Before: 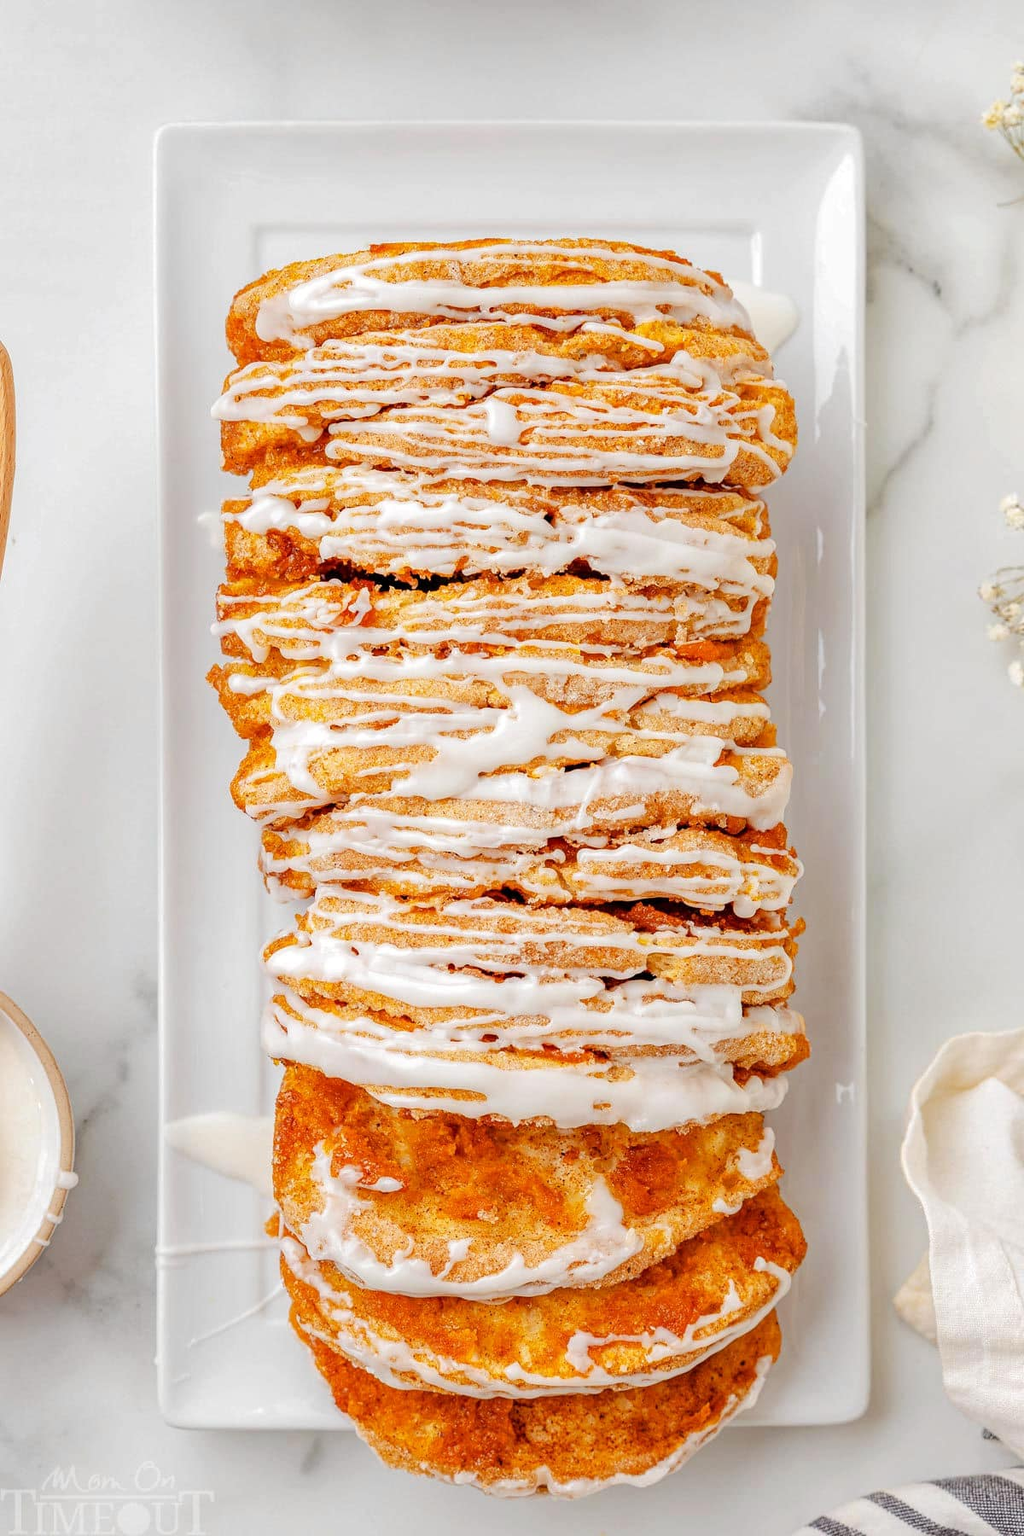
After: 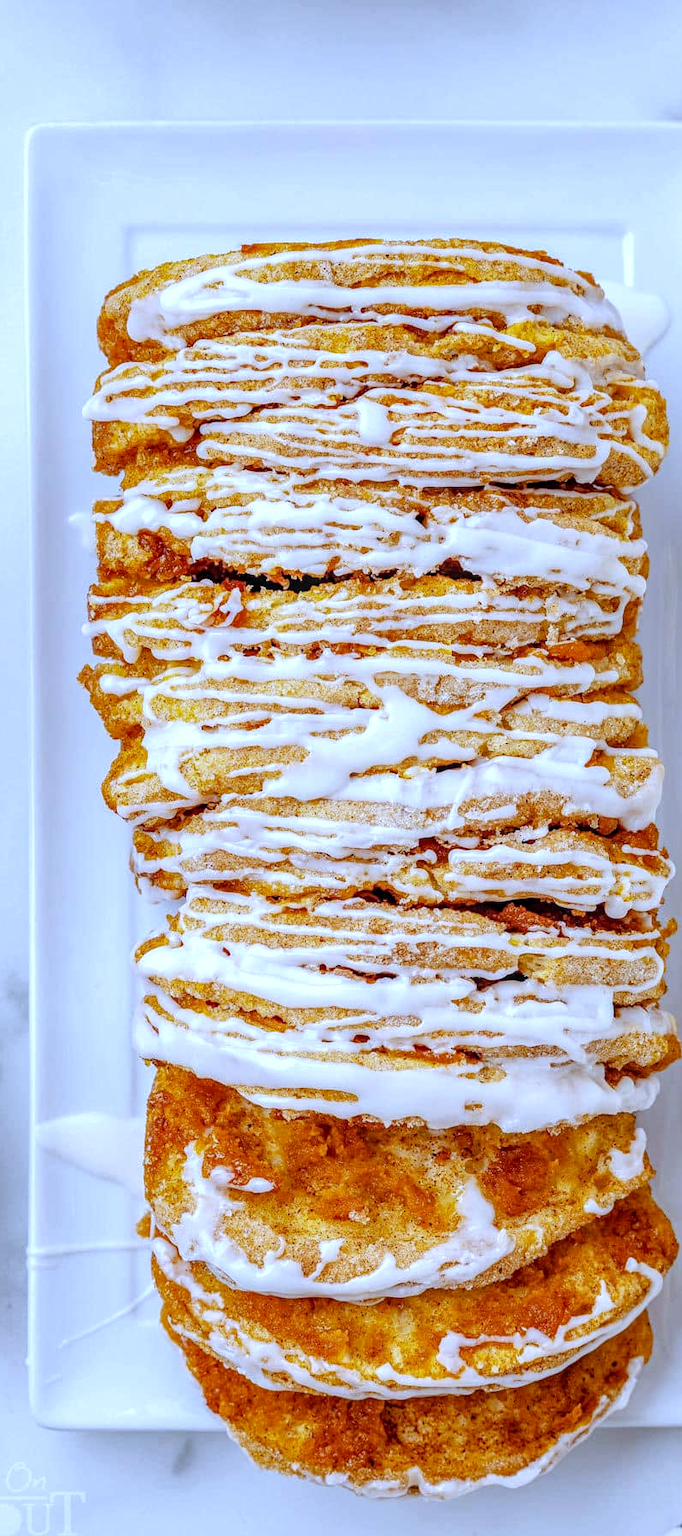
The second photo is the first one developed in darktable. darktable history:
local contrast: detail 130%
levels: levels [0, 0.492, 0.984]
white balance: red 0.871, blue 1.249
crop and rotate: left 12.648%, right 20.685%
